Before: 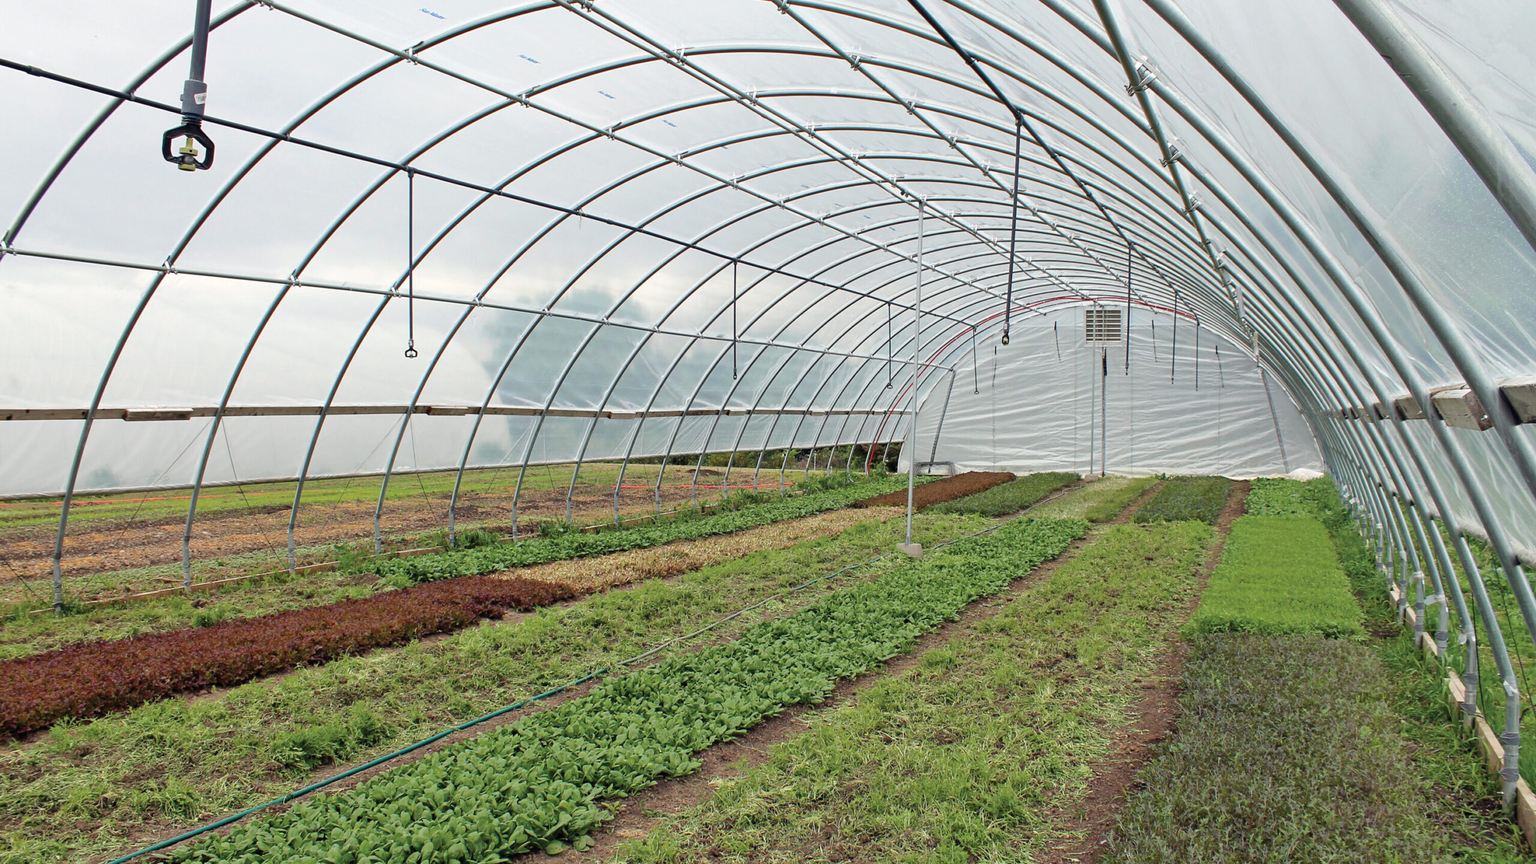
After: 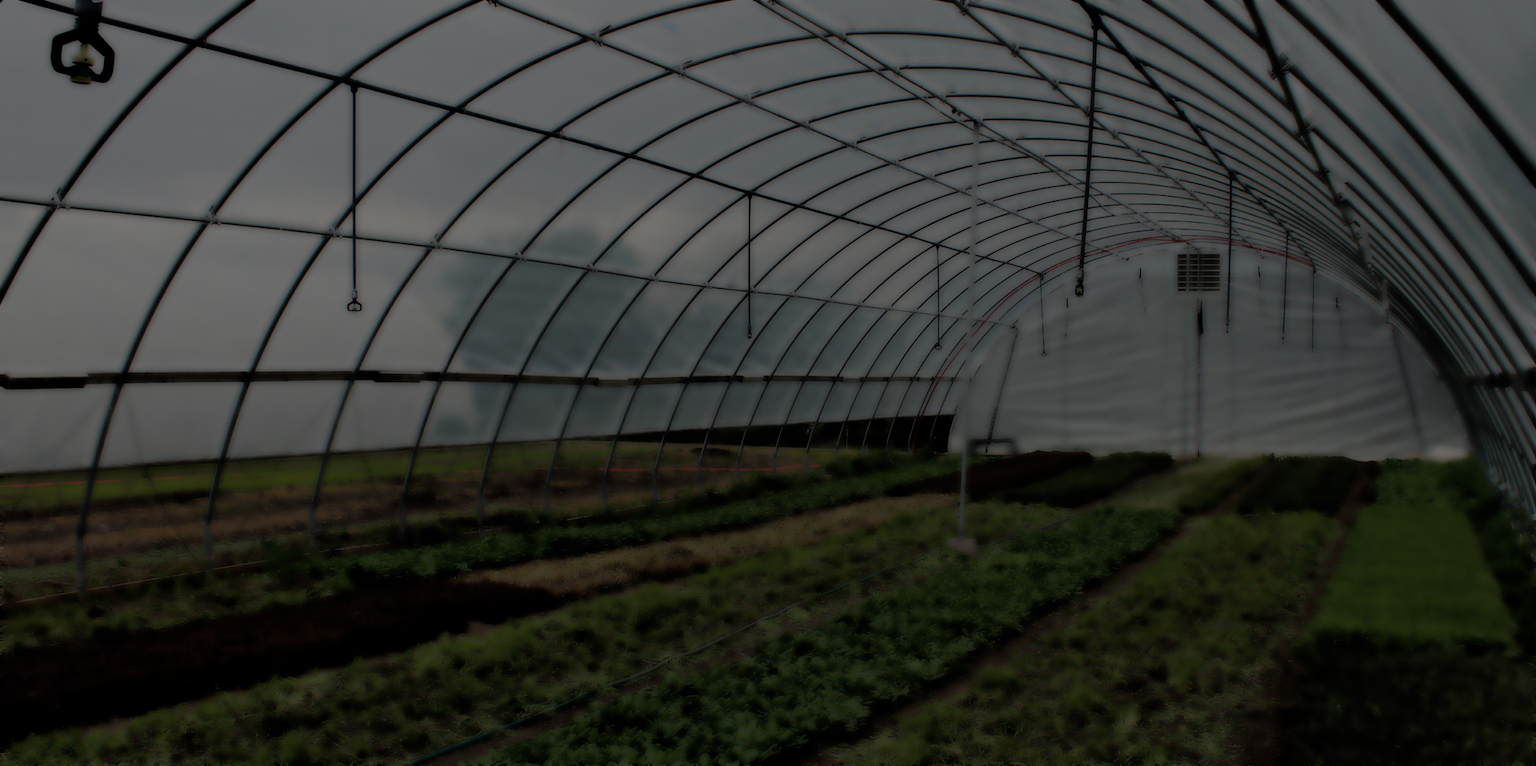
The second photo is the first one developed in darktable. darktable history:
crop: left 7.856%, top 11.836%, right 10.12%, bottom 15.387%
exposure: exposure -2.446 EV, compensate highlight preservation false
tone equalizer: on, module defaults
filmic rgb: black relative exposure -4.14 EV, white relative exposure 5.1 EV, hardness 2.11, contrast 1.165
lowpass: radius 4, soften with bilateral filter, unbound 0
color zones: curves: ch0 [(0.068, 0.464) (0.25, 0.5) (0.48, 0.508) (0.75, 0.536) (0.886, 0.476) (0.967, 0.456)]; ch1 [(0.066, 0.456) (0.25, 0.5) (0.616, 0.508) (0.746, 0.56) (0.934, 0.444)]
